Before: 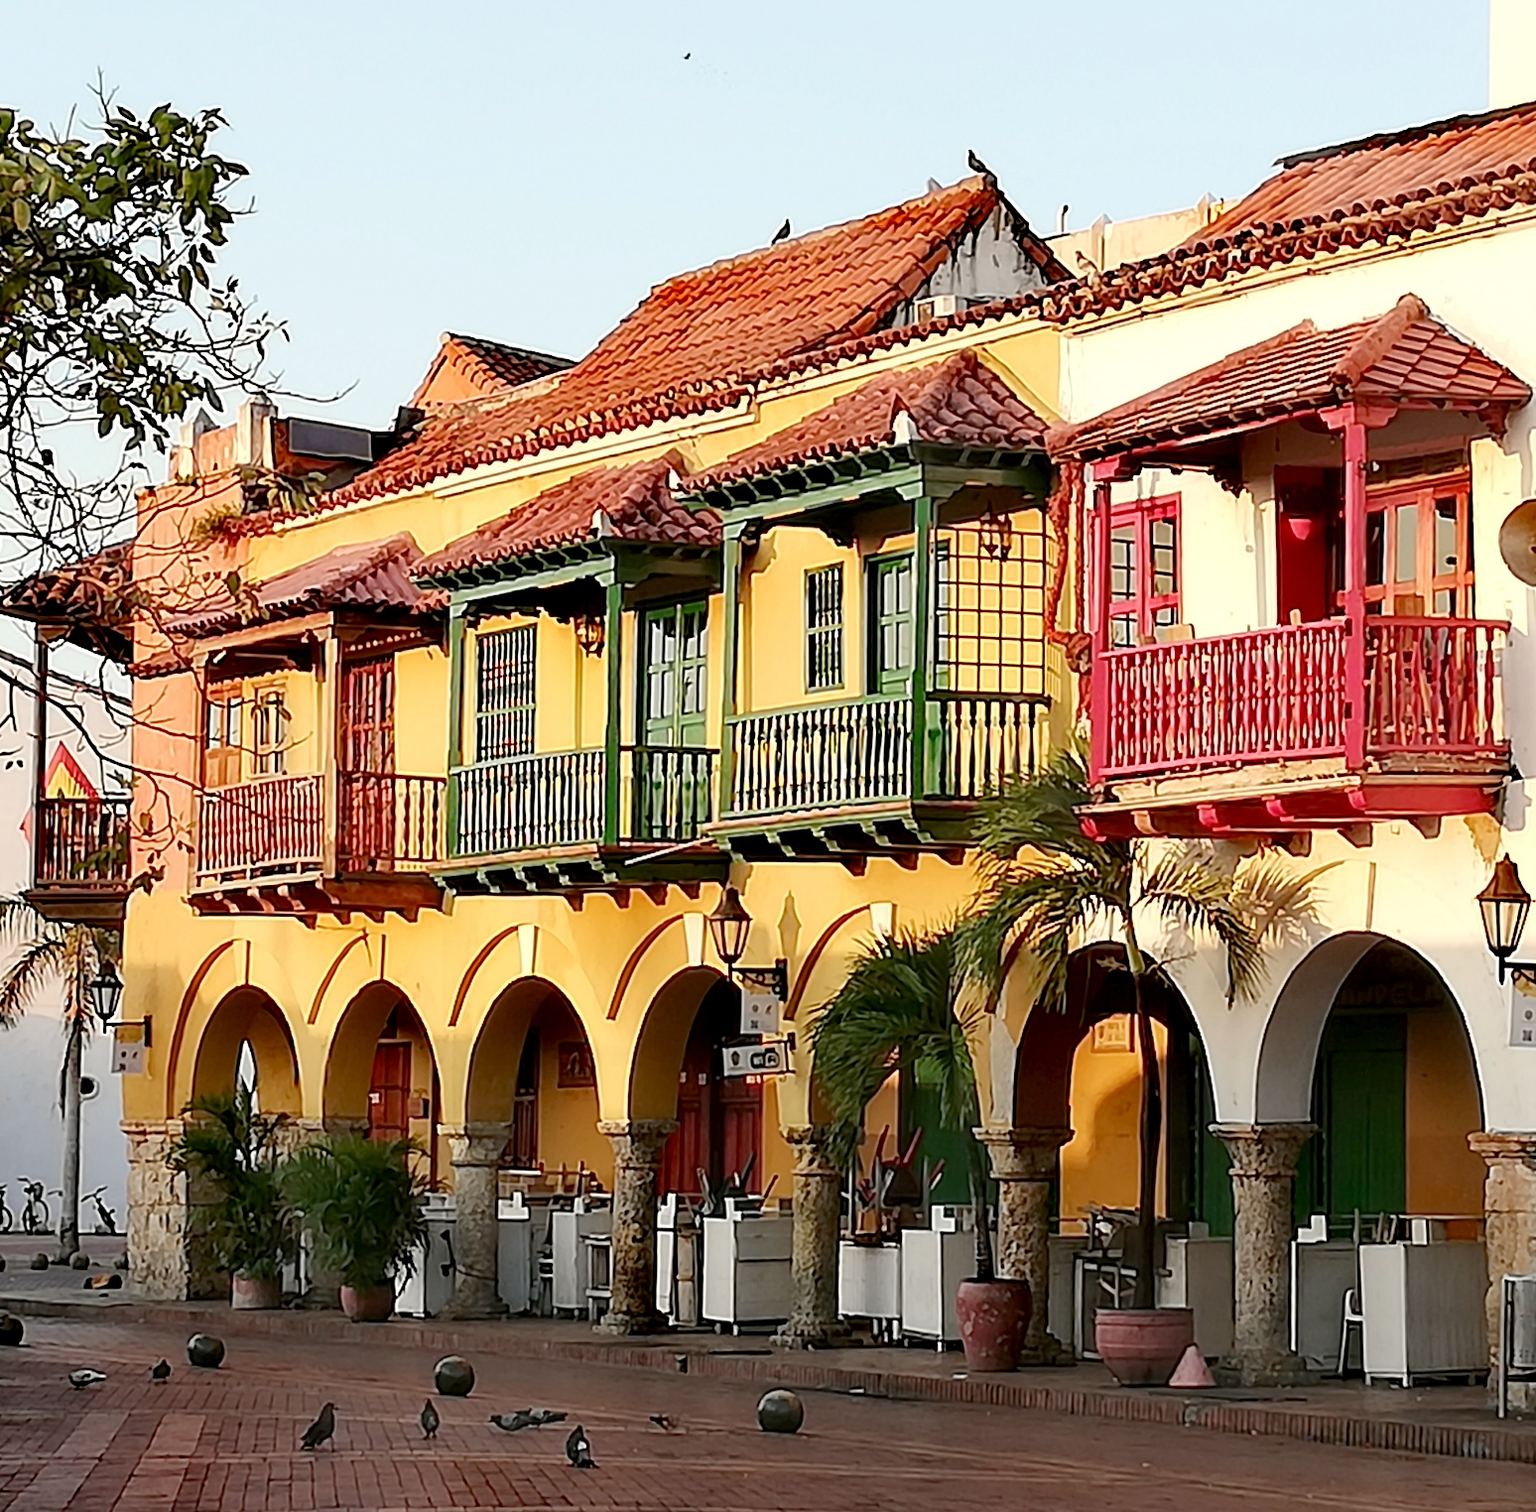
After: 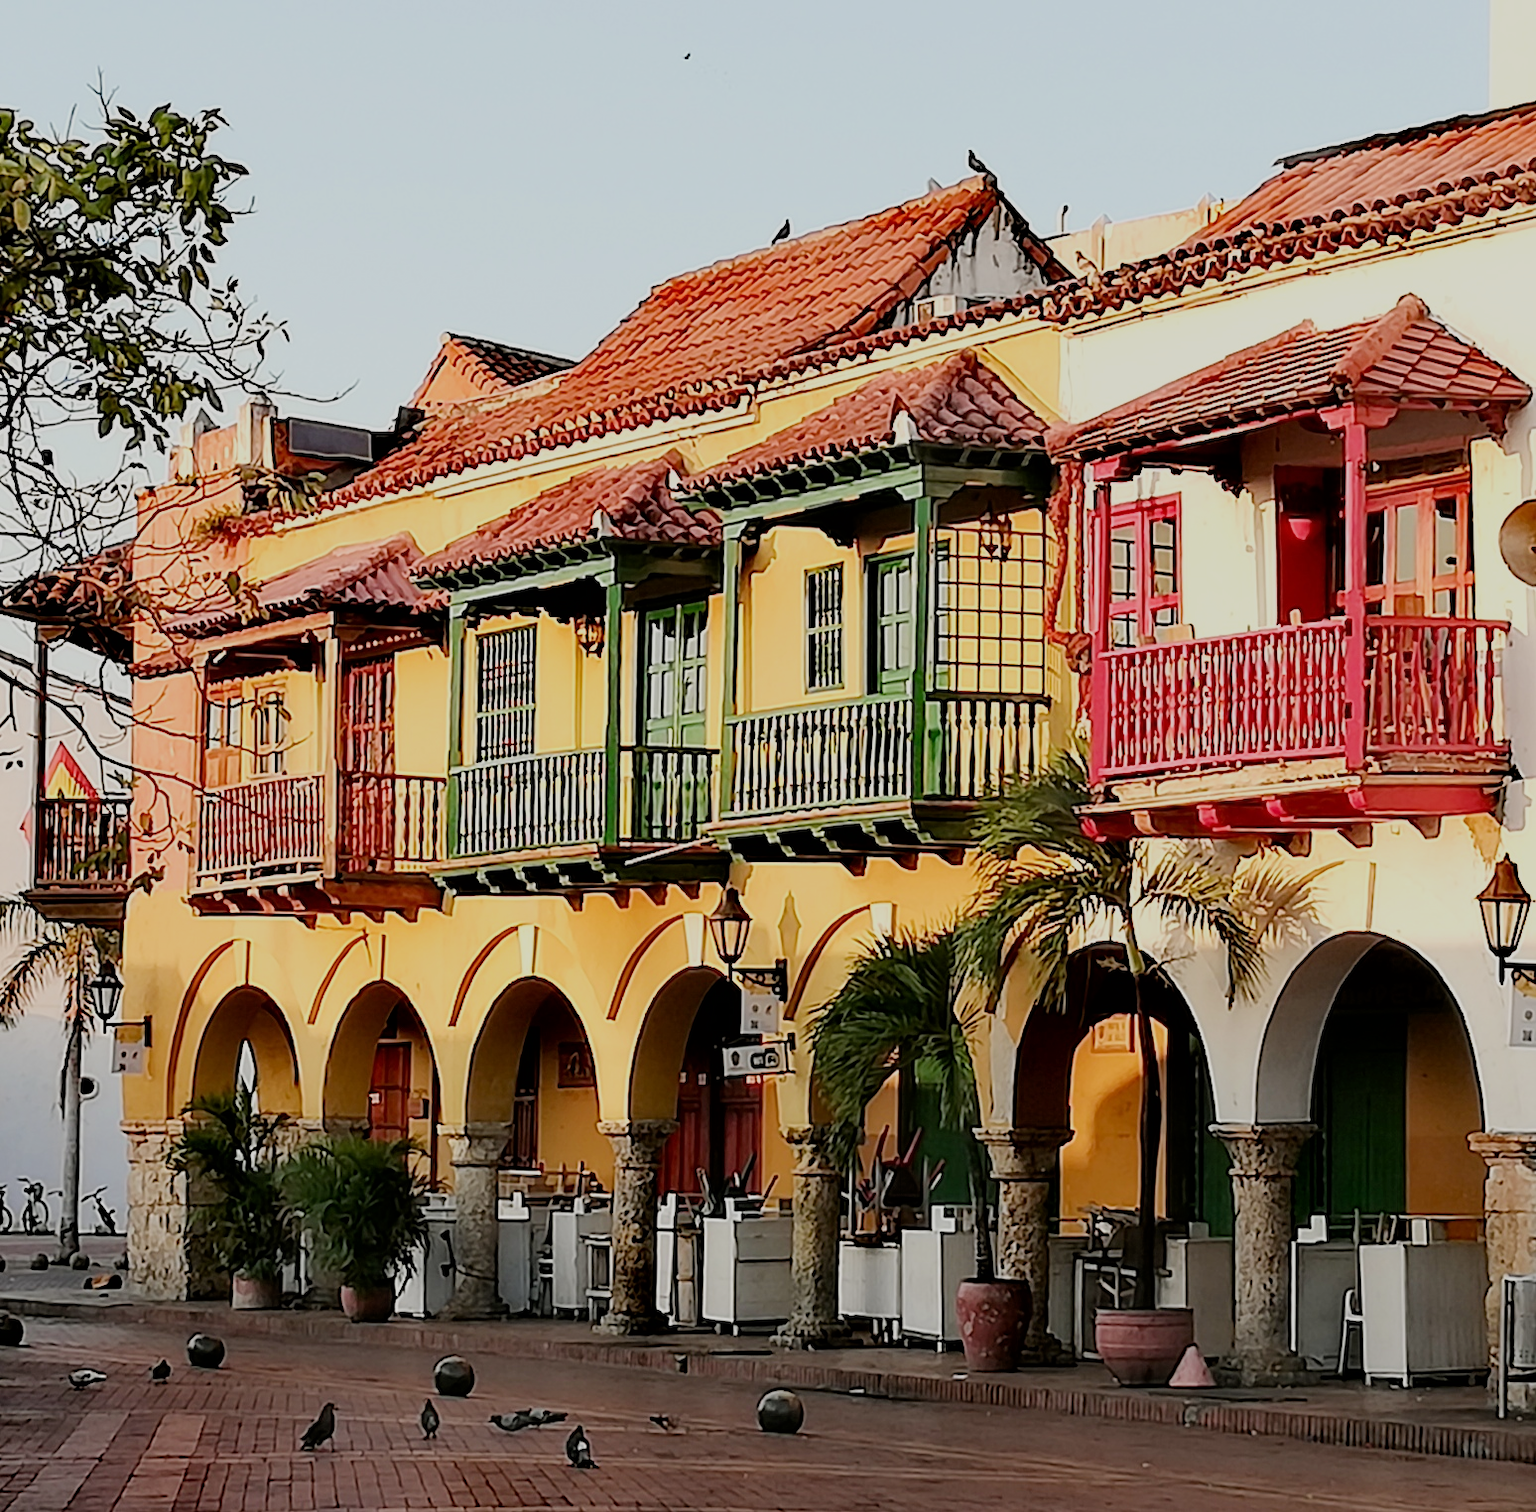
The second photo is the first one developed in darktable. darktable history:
filmic rgb: black relative exposure -7.65 EV, white relative exposure 4.56 EV, threshold 3.01 EV, hardness 3.61, enable highlight reconstruction true
